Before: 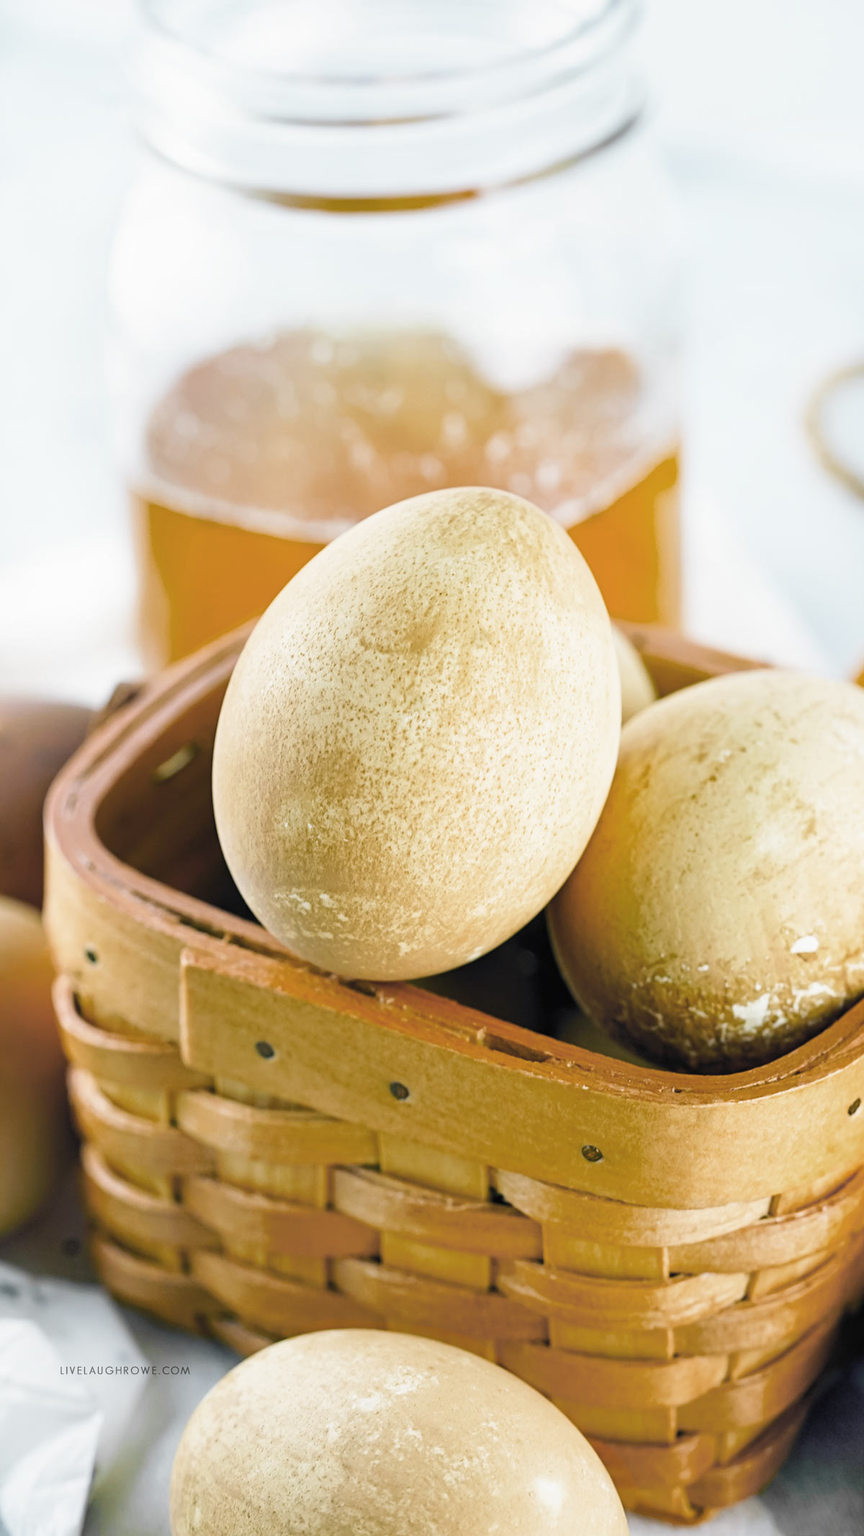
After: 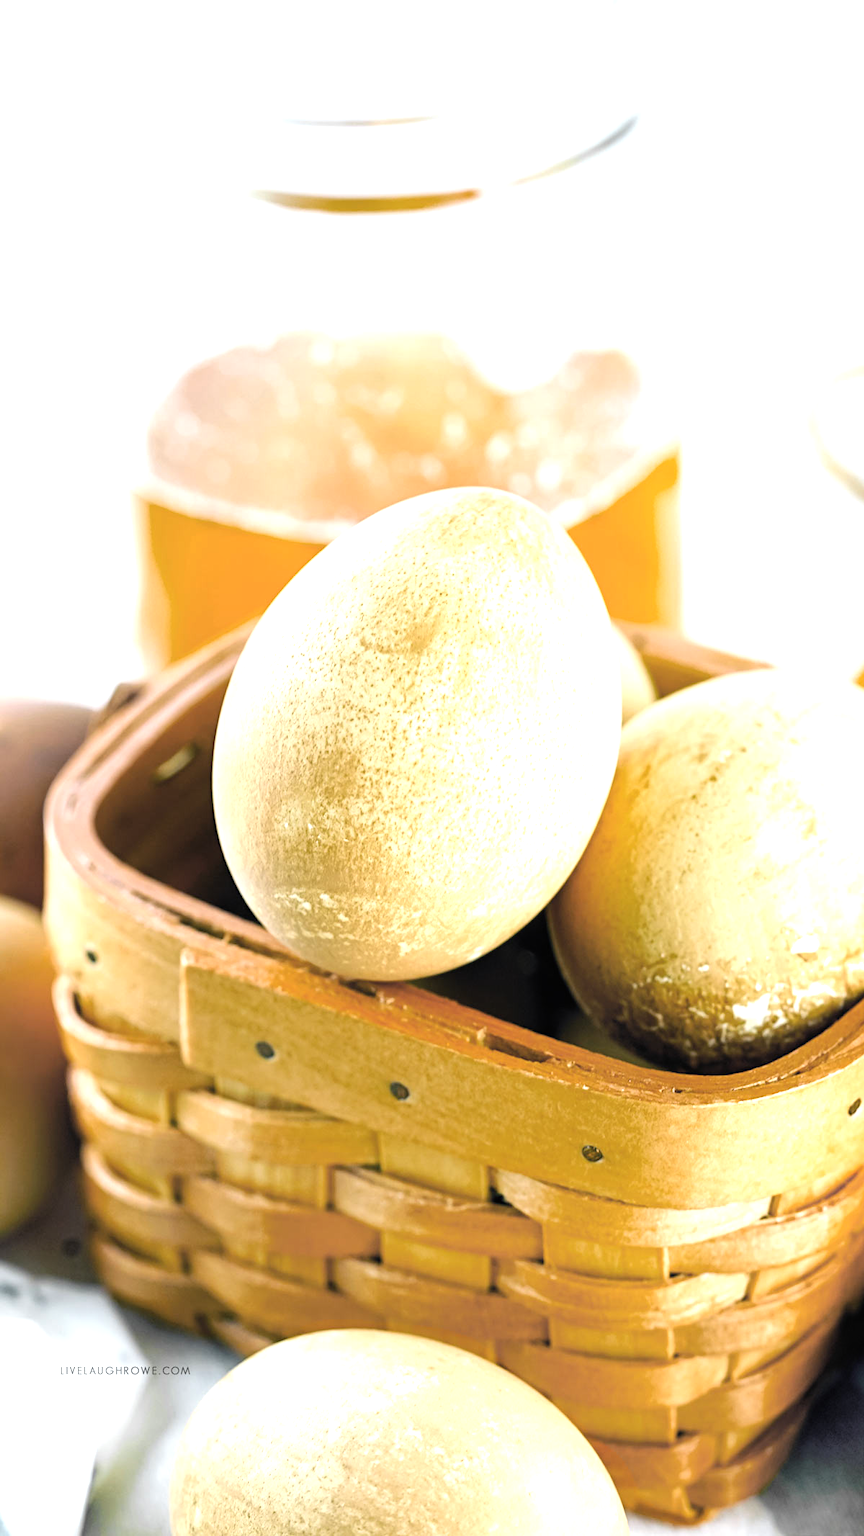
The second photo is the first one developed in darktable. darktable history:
tone equalizer: -8 EV -0.75 EV, -7 EV -0.68 EV, -6 EV -0.639 EV, -5 EV -0.409 EV, -3 EV 0.391 EV, -2 EV 0.6 EV, -1 EV 0.695 EV, +0 EV 0.75 EV
